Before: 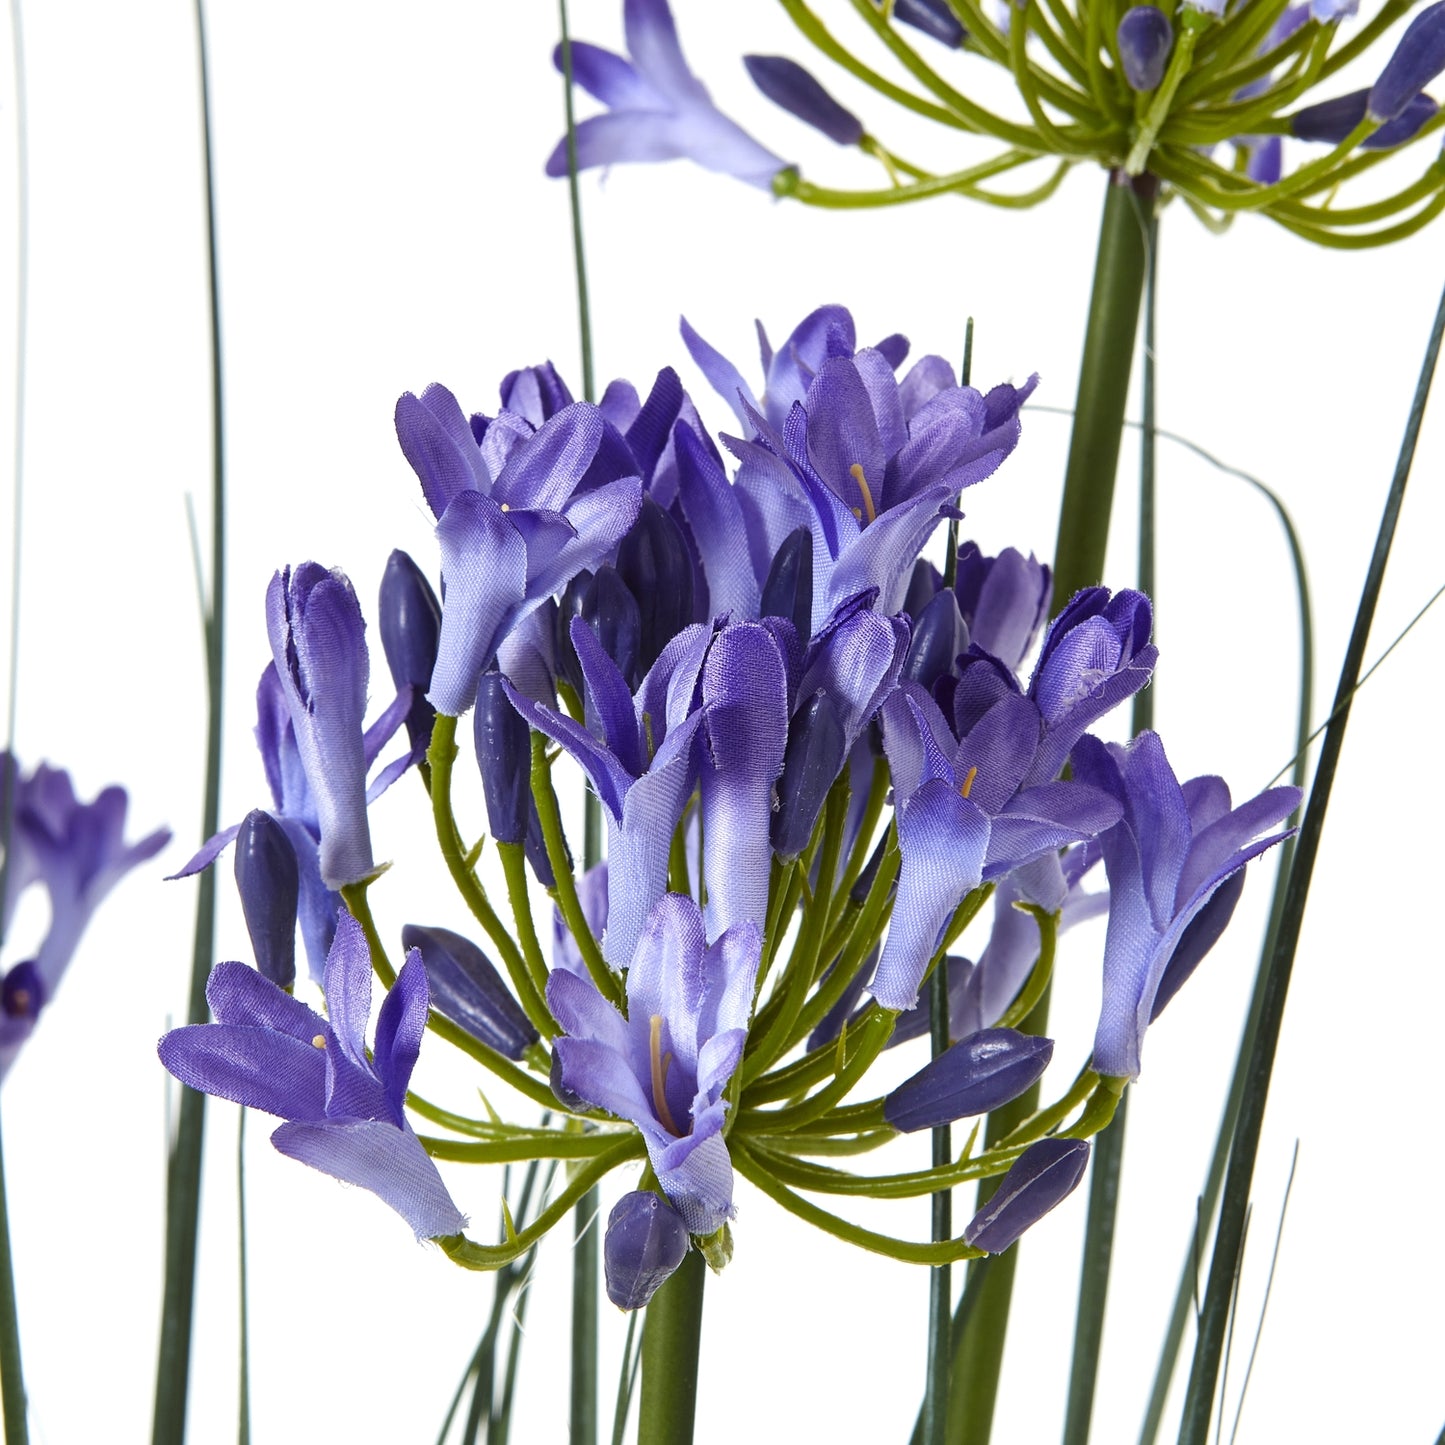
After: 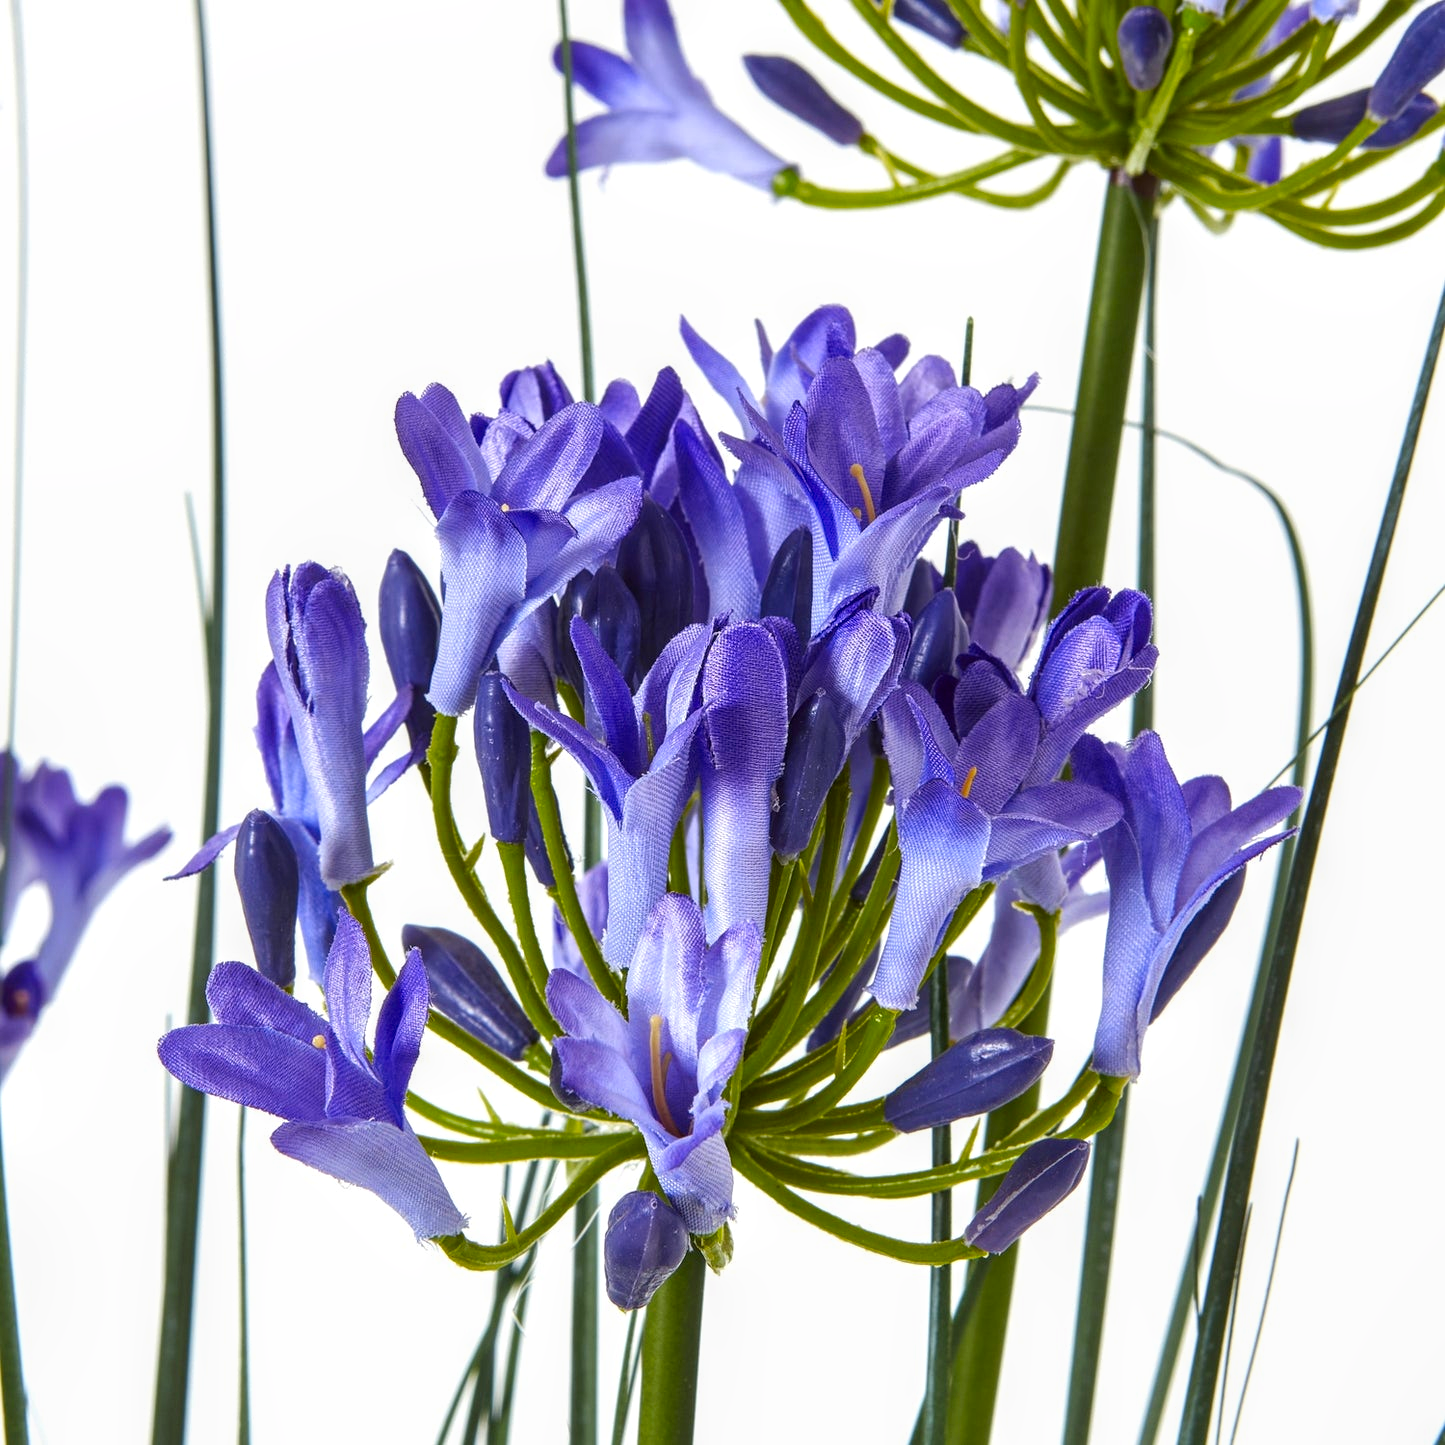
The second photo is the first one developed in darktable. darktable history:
contrast brightness saturation: brightness -0.02, saturation 0.35
local contrast: on, module defaults
